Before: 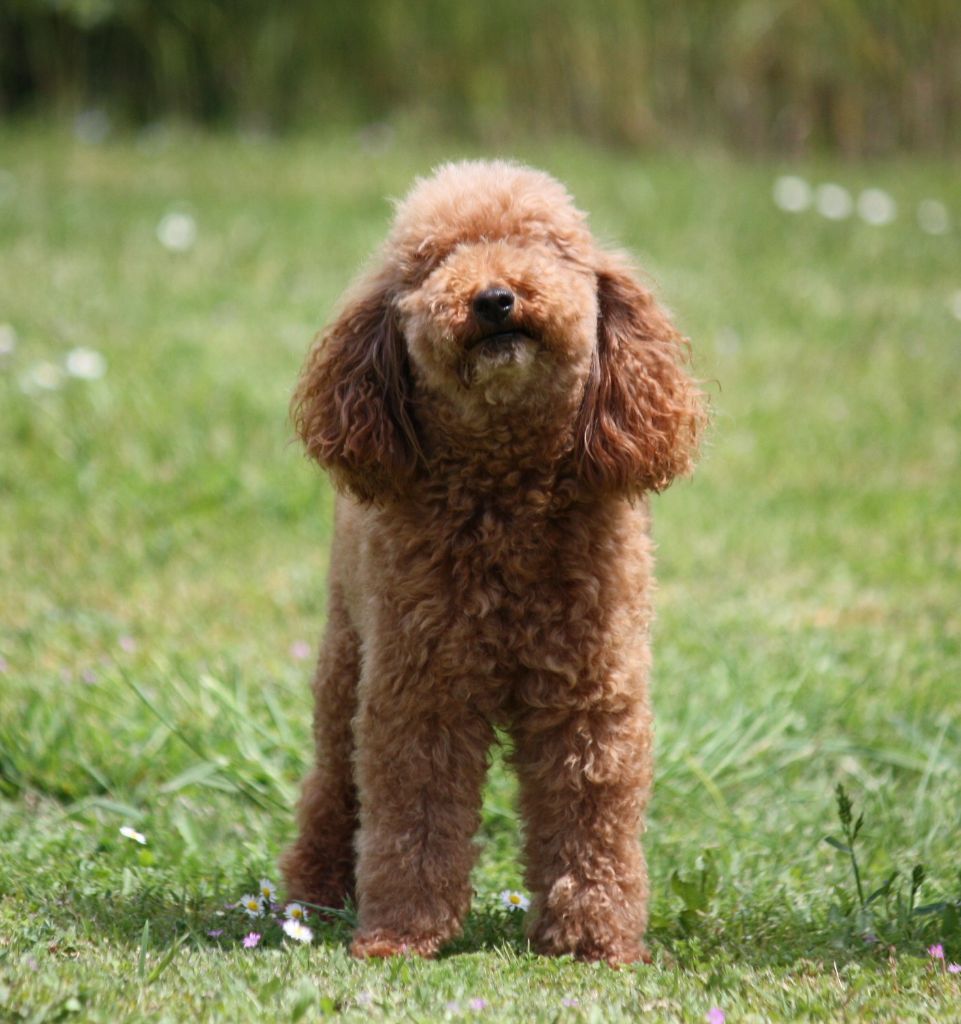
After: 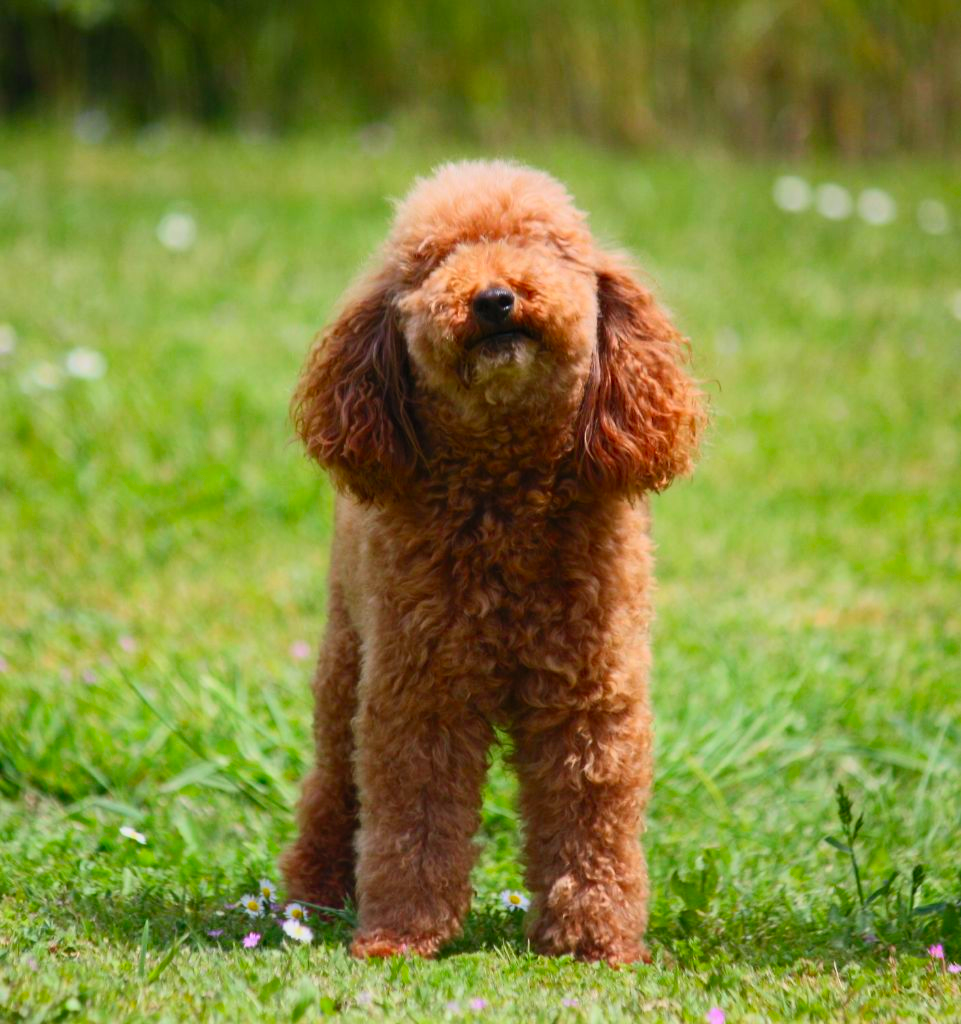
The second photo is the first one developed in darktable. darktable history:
contrast brightness saturation: contrast 0.201, brightness 0.196, saturation 0.813
exposure: exposure -0.596 EV, compensate highlight preservation false
